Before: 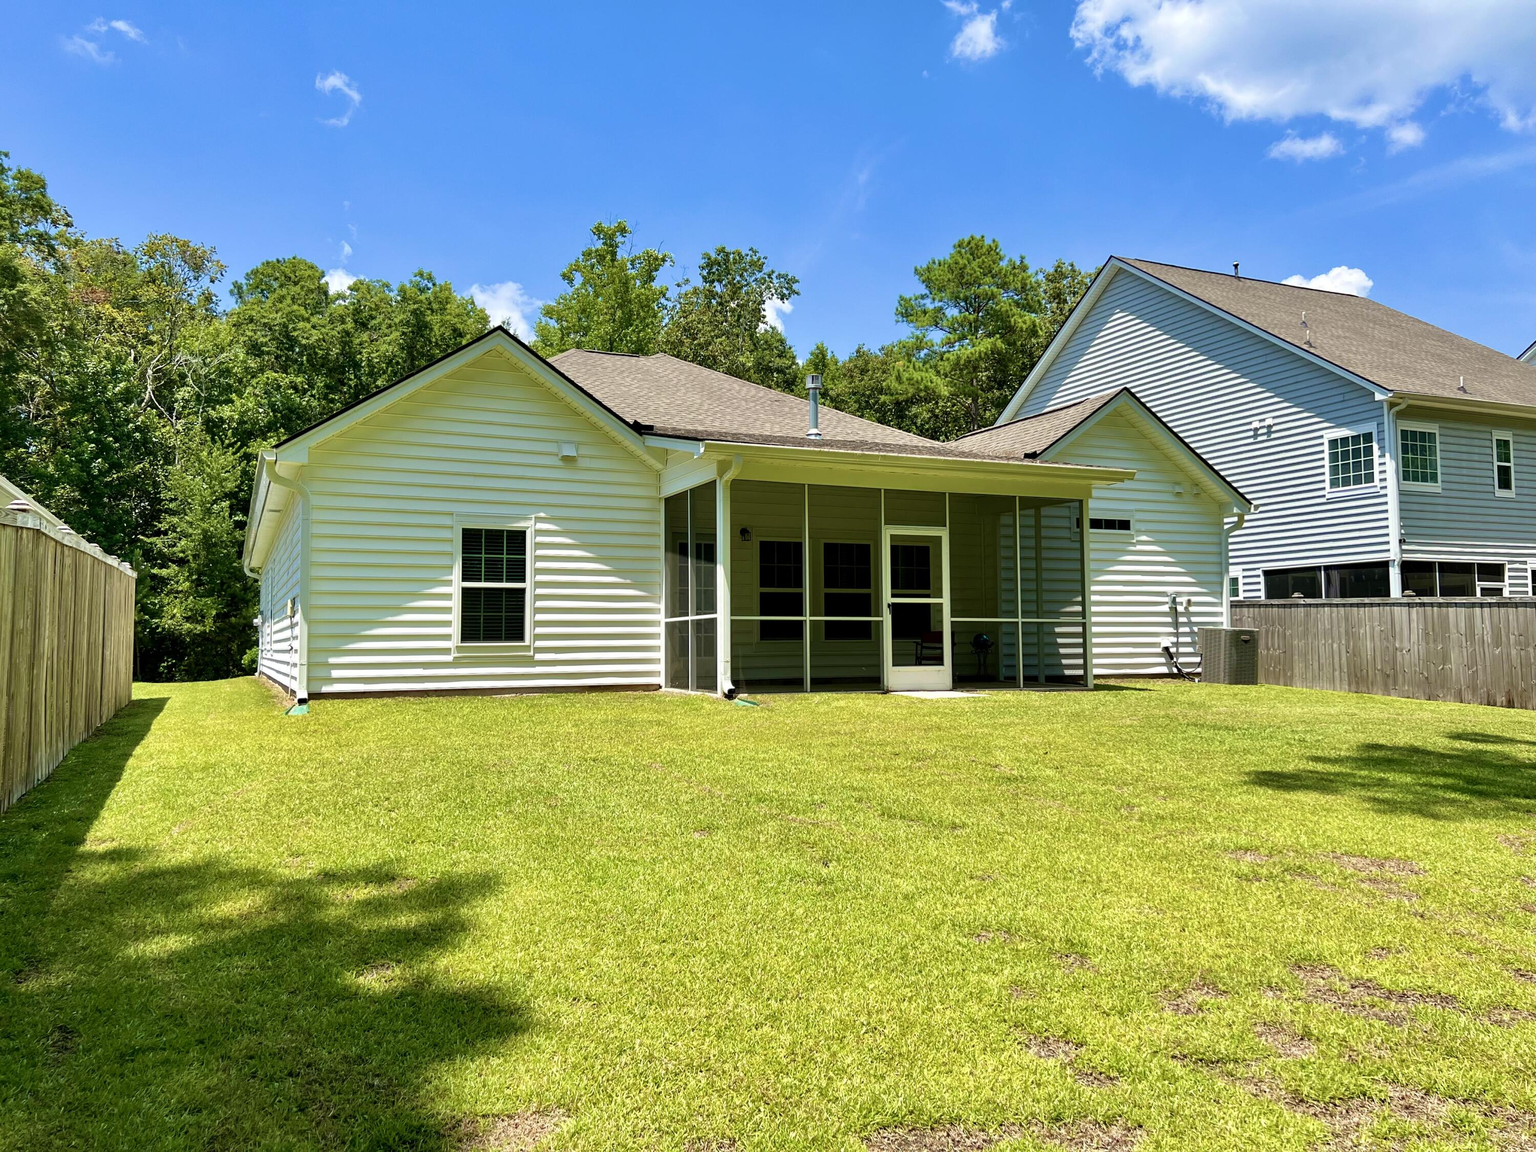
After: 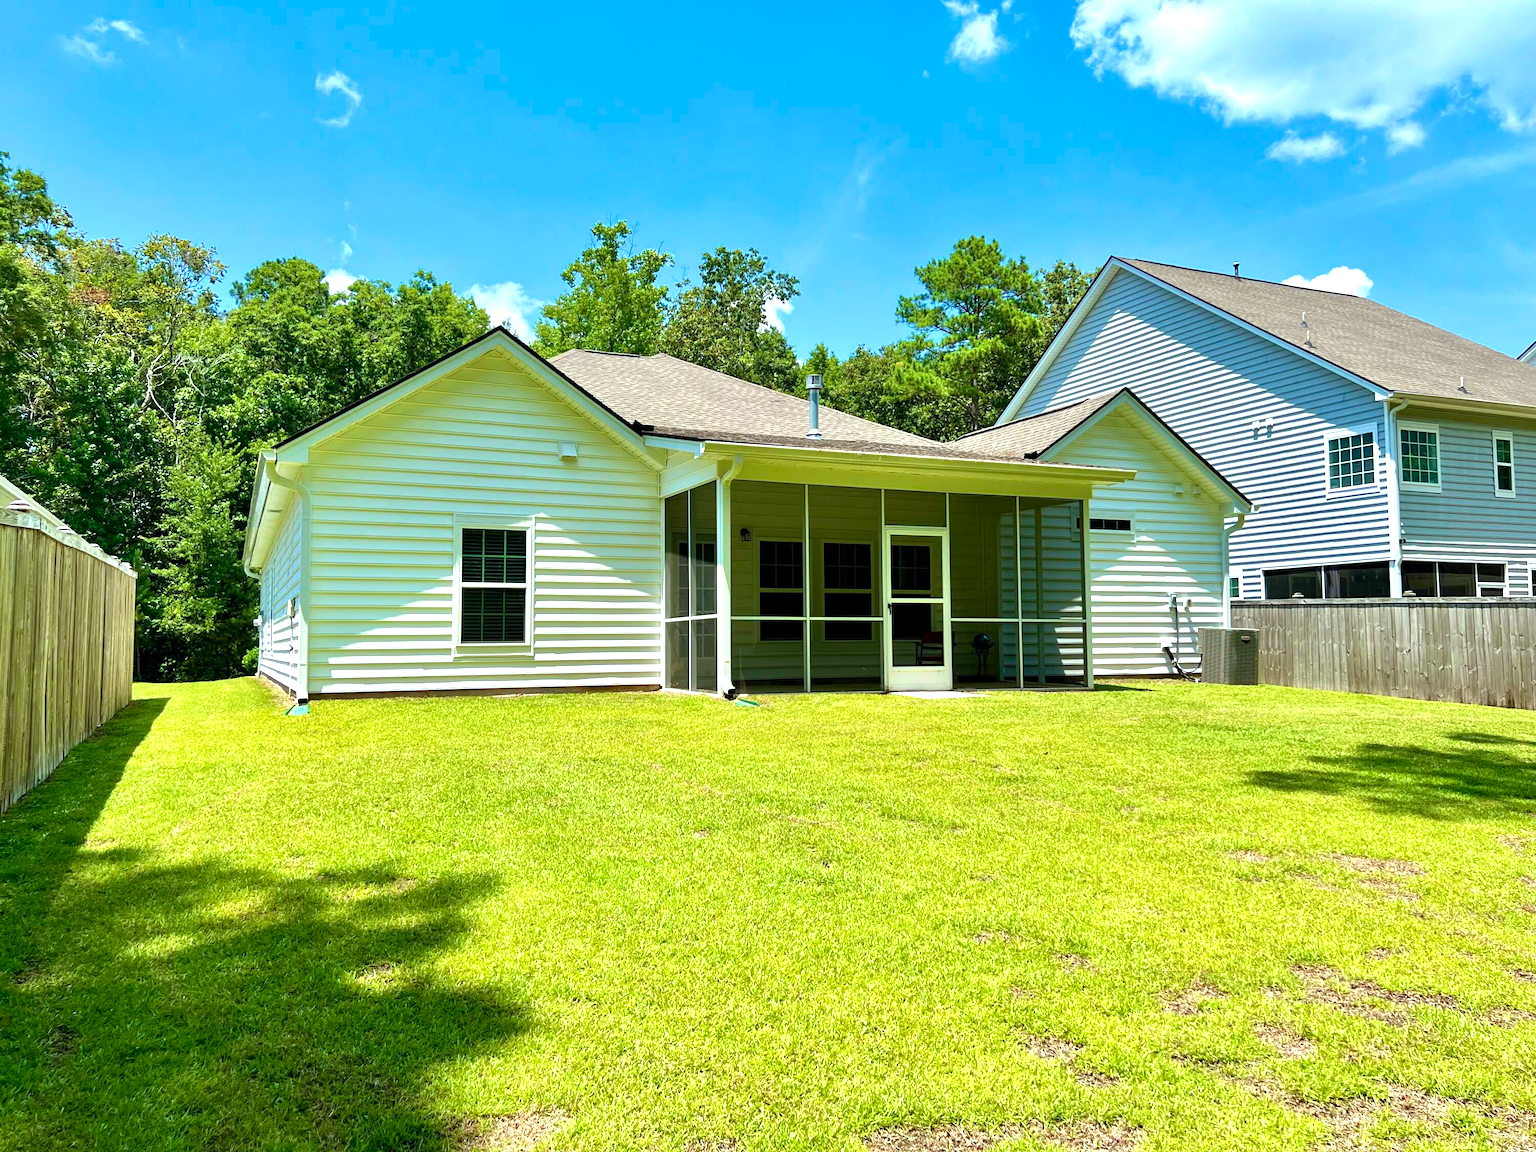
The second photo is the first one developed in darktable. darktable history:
color calibration: illuminant Planckian (black body), adaptation linear Bradford (ICC v4), x 0.362, y 0.366, temperature 4517.81 K, gamut compression 1.67
exposure: exposure 0.562 EV, compensate highlight preservation false
contrast brightness saturation: contrast 0.041, saturation 0.072
